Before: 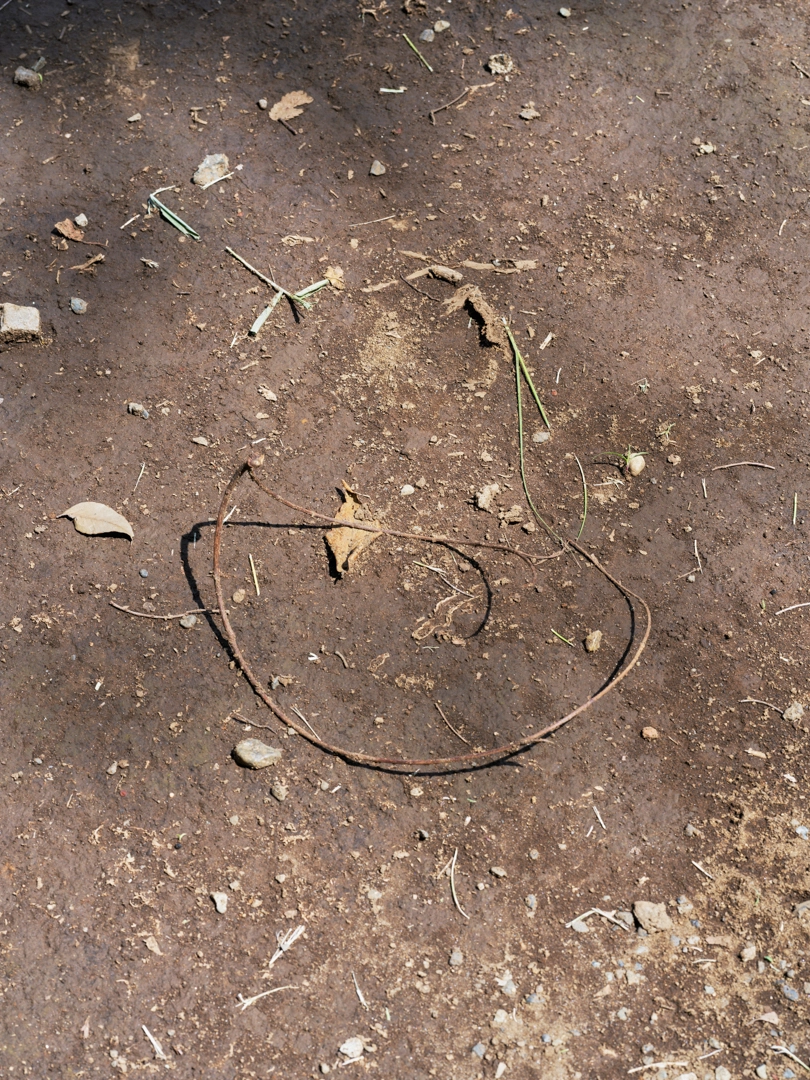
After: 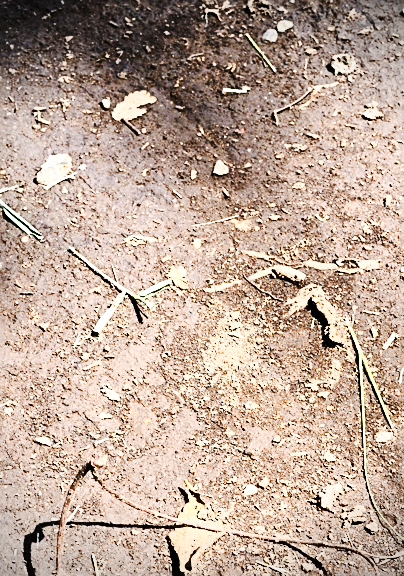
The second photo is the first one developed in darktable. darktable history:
exposure: exposure 0.509 EV, compensate highlight preservation false
local contrast: mode bilateral grid, contrast 19, coarseness 50, detail 102%, midtone range 0.2
crop: left 19.472%, right 30.555%, bottom 46.58%
contrast brightness saturation: contrast 0.384, brightness 0.101
tone curve: curves: ch0 [(0, 0) (0.003, 0.002) (0.011, 0.008) (0.025, 0.017) (0.044, 0.027) (0.069, 0.037) (0.1, 0.052) (0.136, 0.074) (0.177, 0.11) (0.224, 0.155) (0.277, 0.237) (0.335, 0.34) (0.399, 0.467) (0.468, 0.584) (0.543, 0.683) (0.623, 0.762) (0.709, 0.827) (0.801, 0.888) (0.898, 0.947) (1, 1)], preserve colors none
sharpen: on, module defaults
vignetting: on, module defaults
